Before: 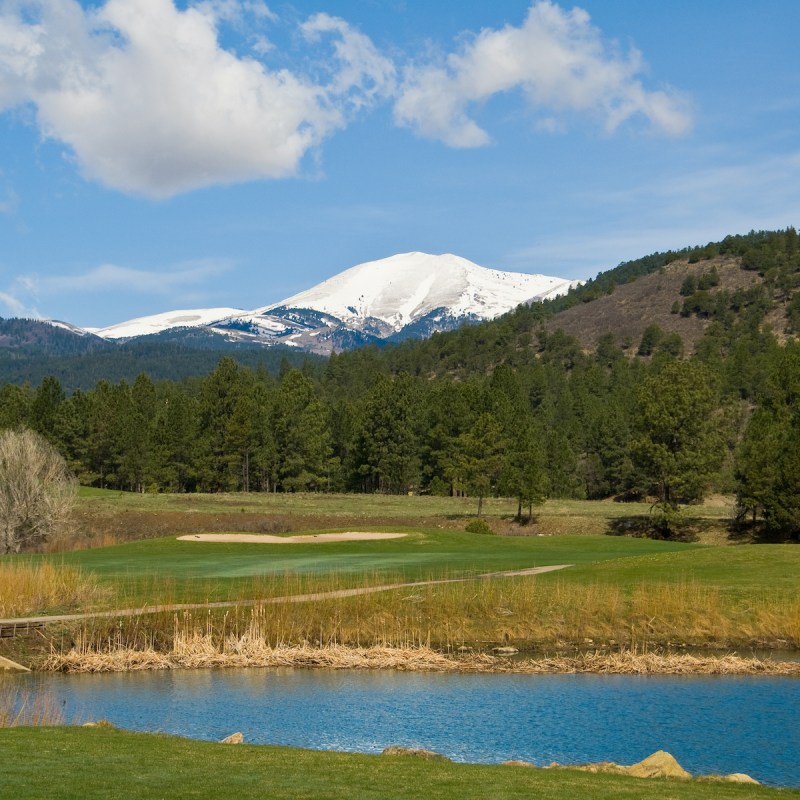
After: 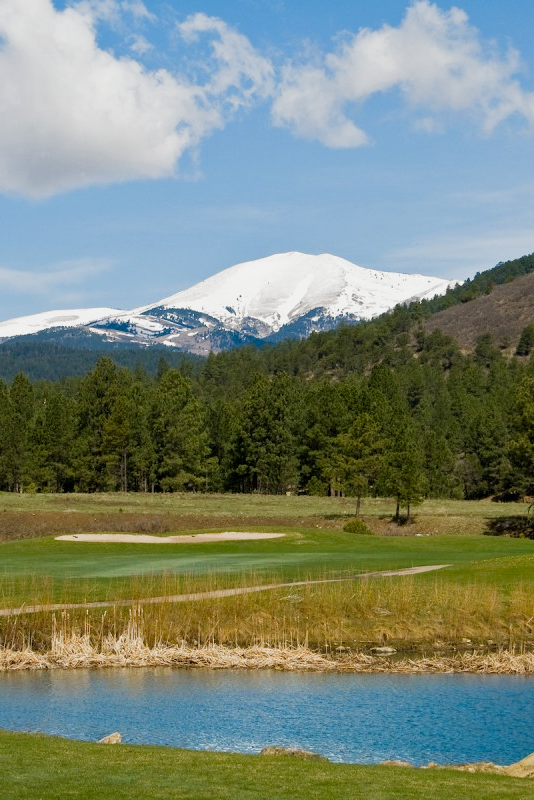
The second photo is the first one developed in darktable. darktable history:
crop and rotate: left 15.3%, right 17.944%
exposure: black level correction 0.002, exposure 0.147 EV, compensate exposure bias true, compensate highlight preservation false
filmic rgb: black relative exposure -9.5 EV, white relative exposure 3.06 EV, threshold 3.01 EV, hardness 6.15, preserve chrominance no, color science v3 (2019), use custom middle-gray values true, enable highlight reconstruction true
tone equalizer: on, module defaults
